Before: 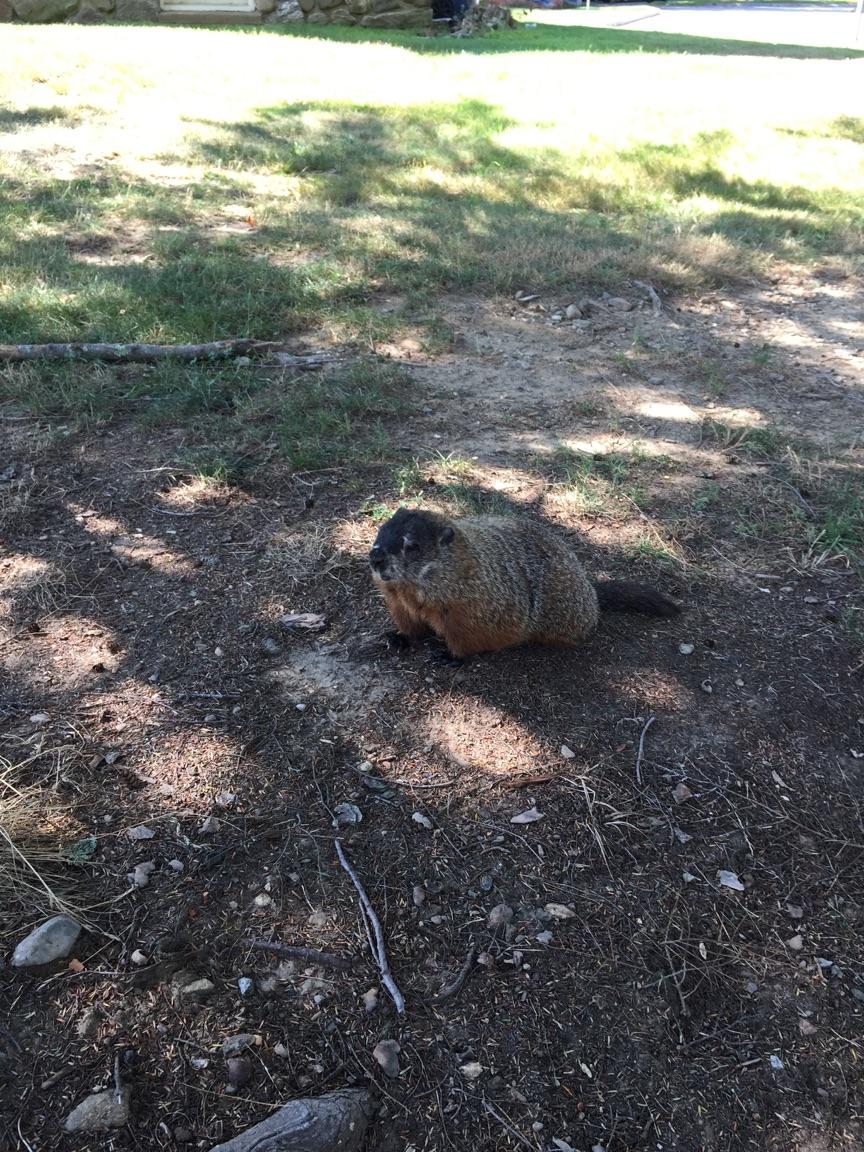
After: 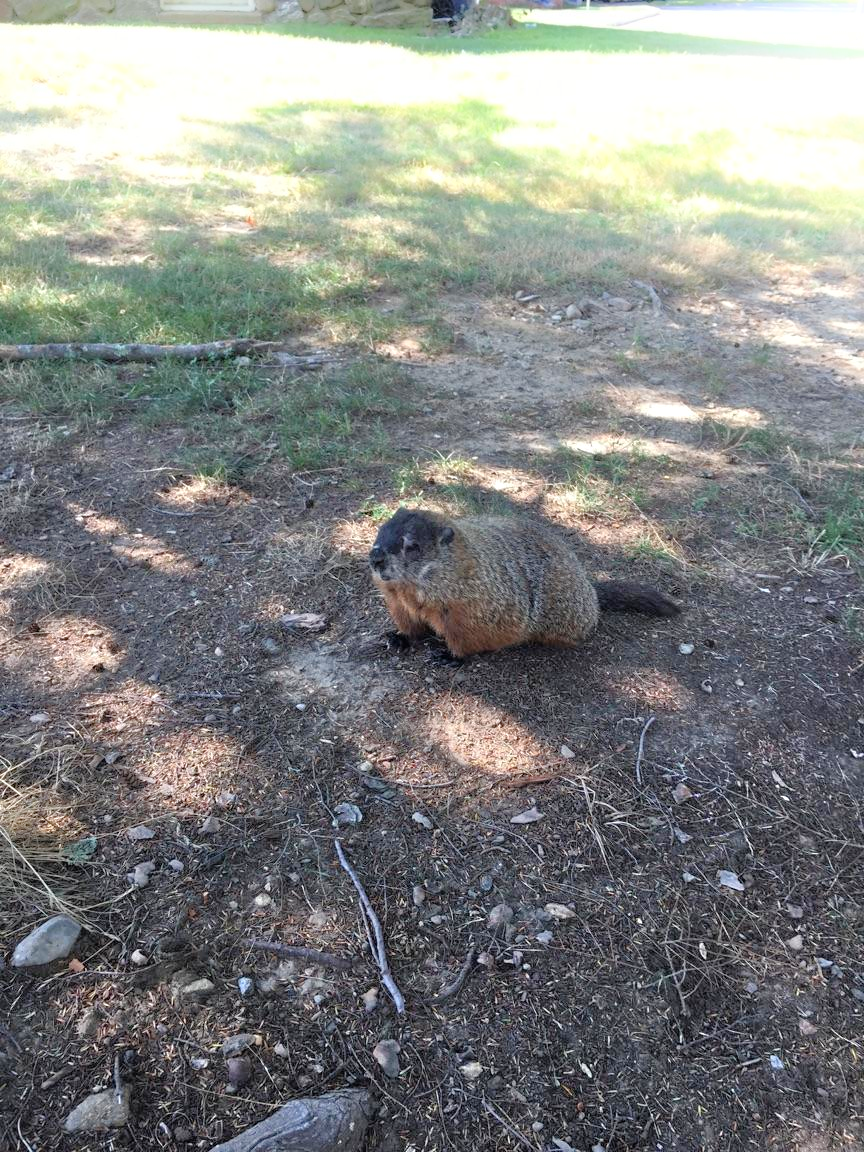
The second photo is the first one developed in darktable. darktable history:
shadows and highlights: shadows -22.02, highlights 98.96, highlights color adjustment 55.9%, soften with gaussian
tone equalizer: -7 EV 0.142 EV, -6 EV 0.607 EV, -5 EV 1.12 EV, -4 EV 1.33 EV, -3 EV 1.18 EV, -2 EV 0.6 EV, -1 EV 0.153 EV
